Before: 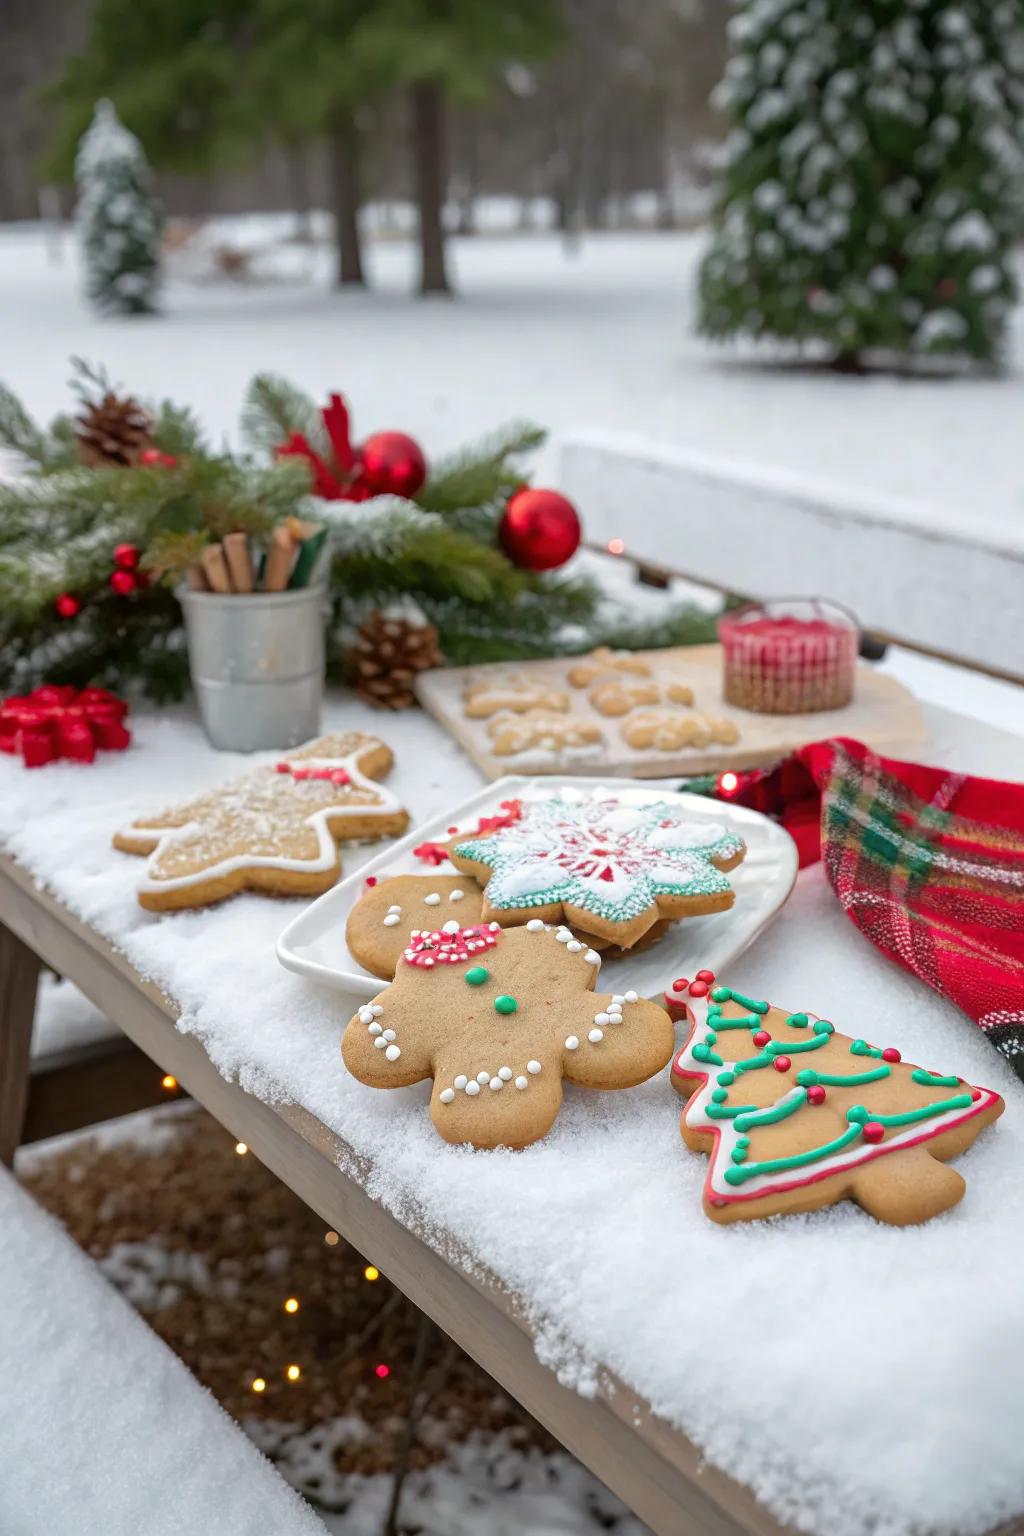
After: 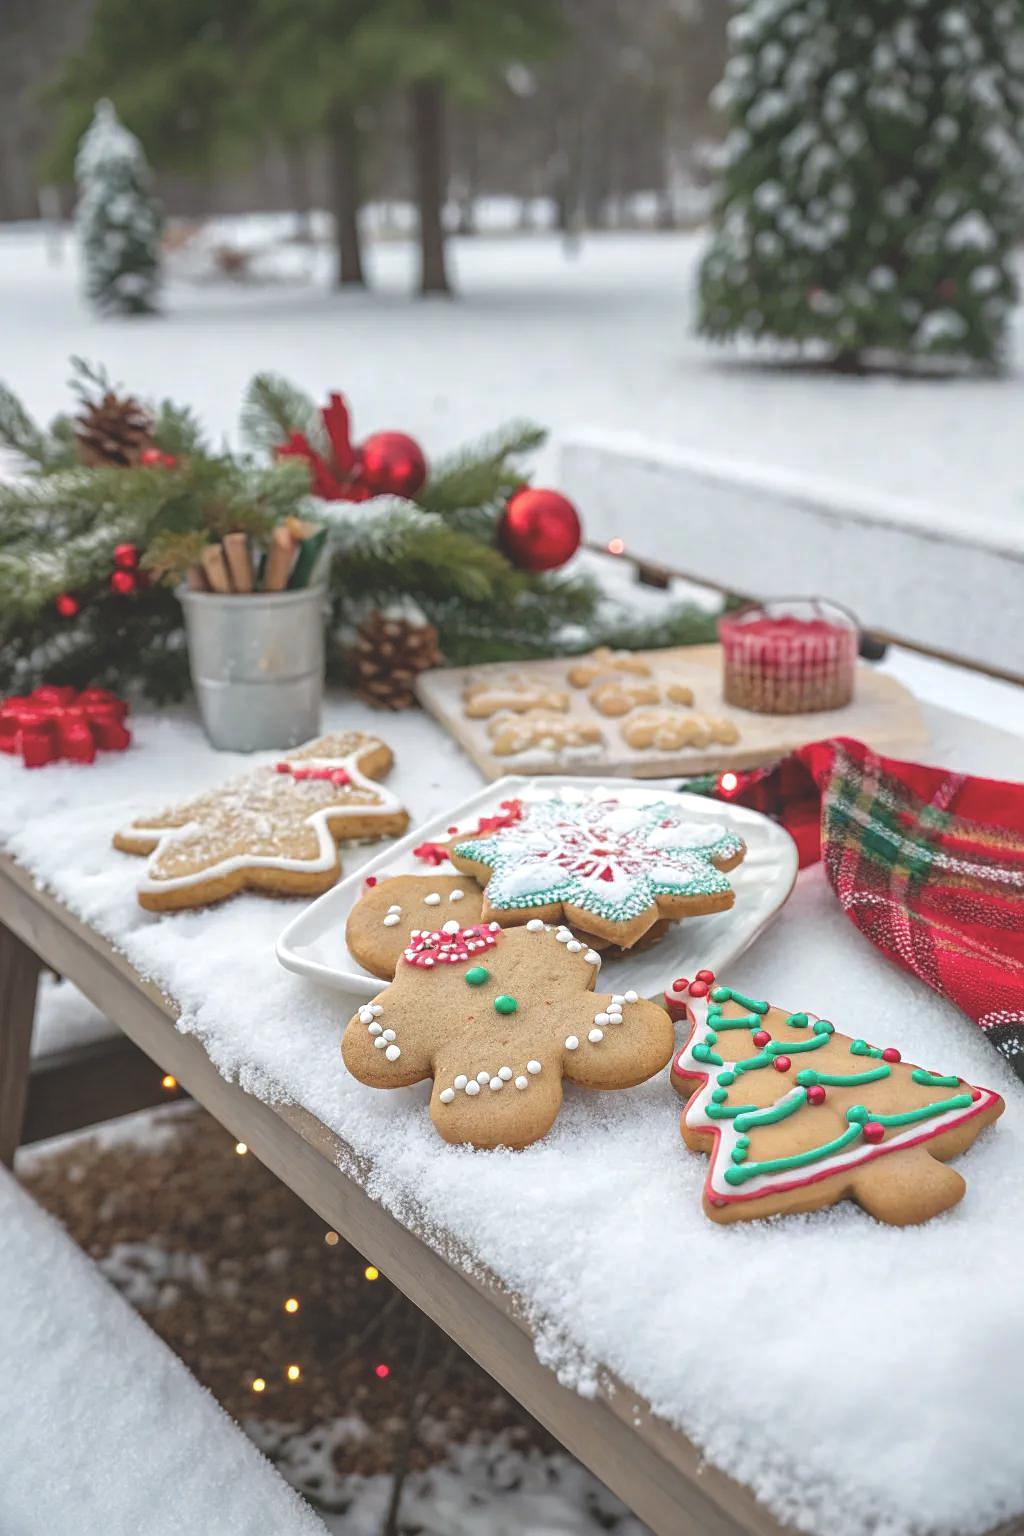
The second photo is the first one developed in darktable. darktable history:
sharpen: amount 0.207
exposure: black level correction -0.03, compensate highlight preservation false
local contrast: on, module defaults
